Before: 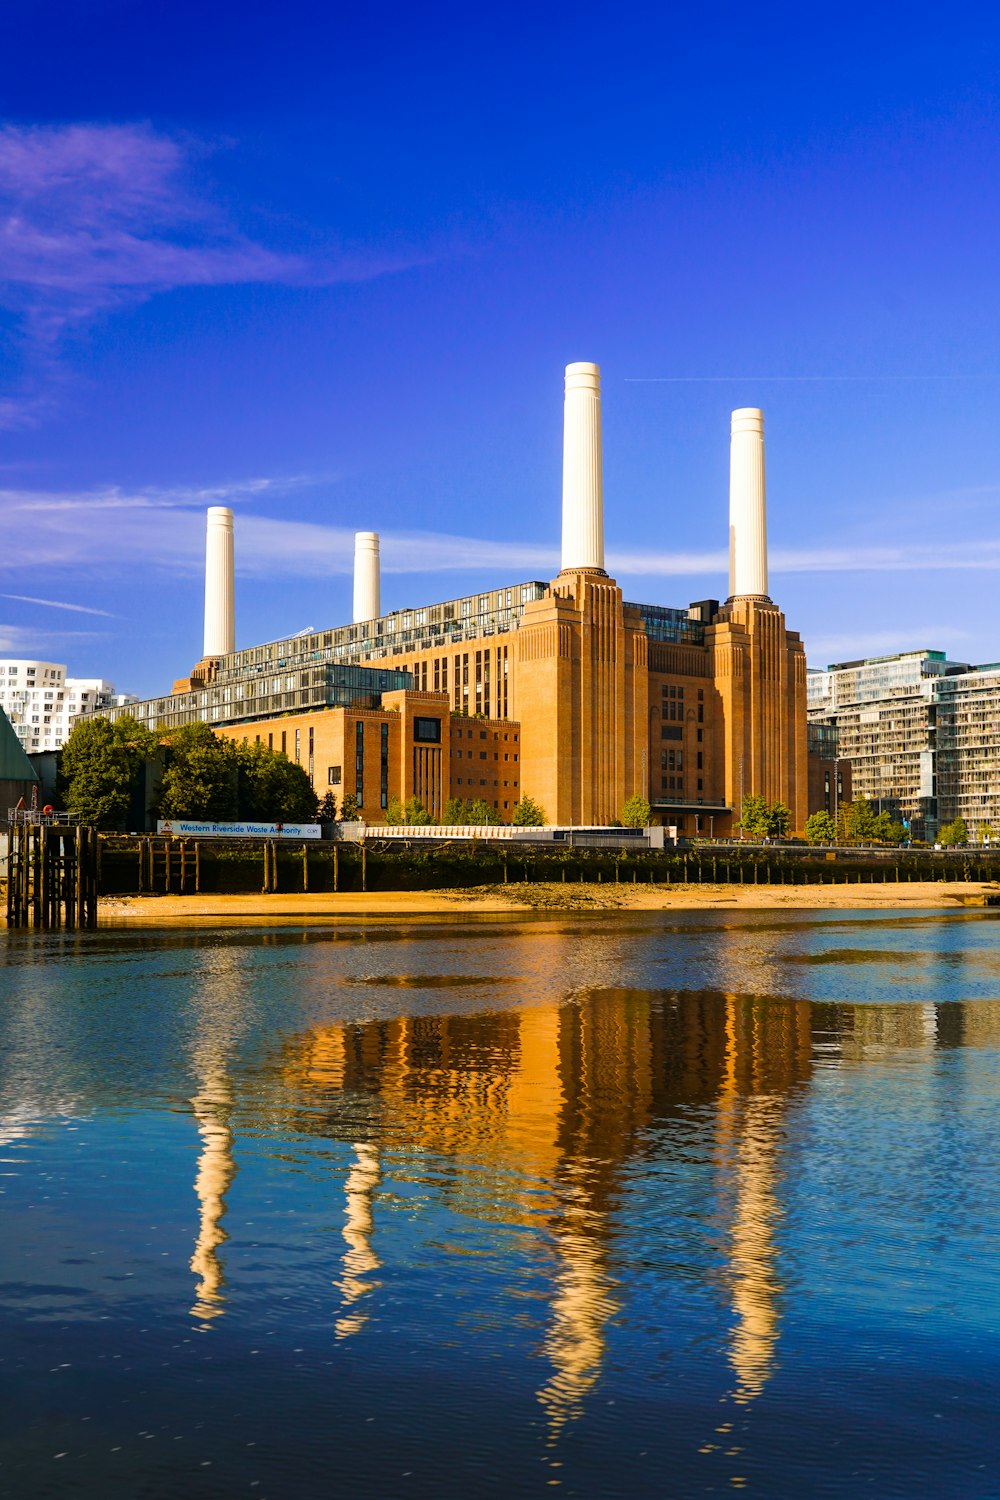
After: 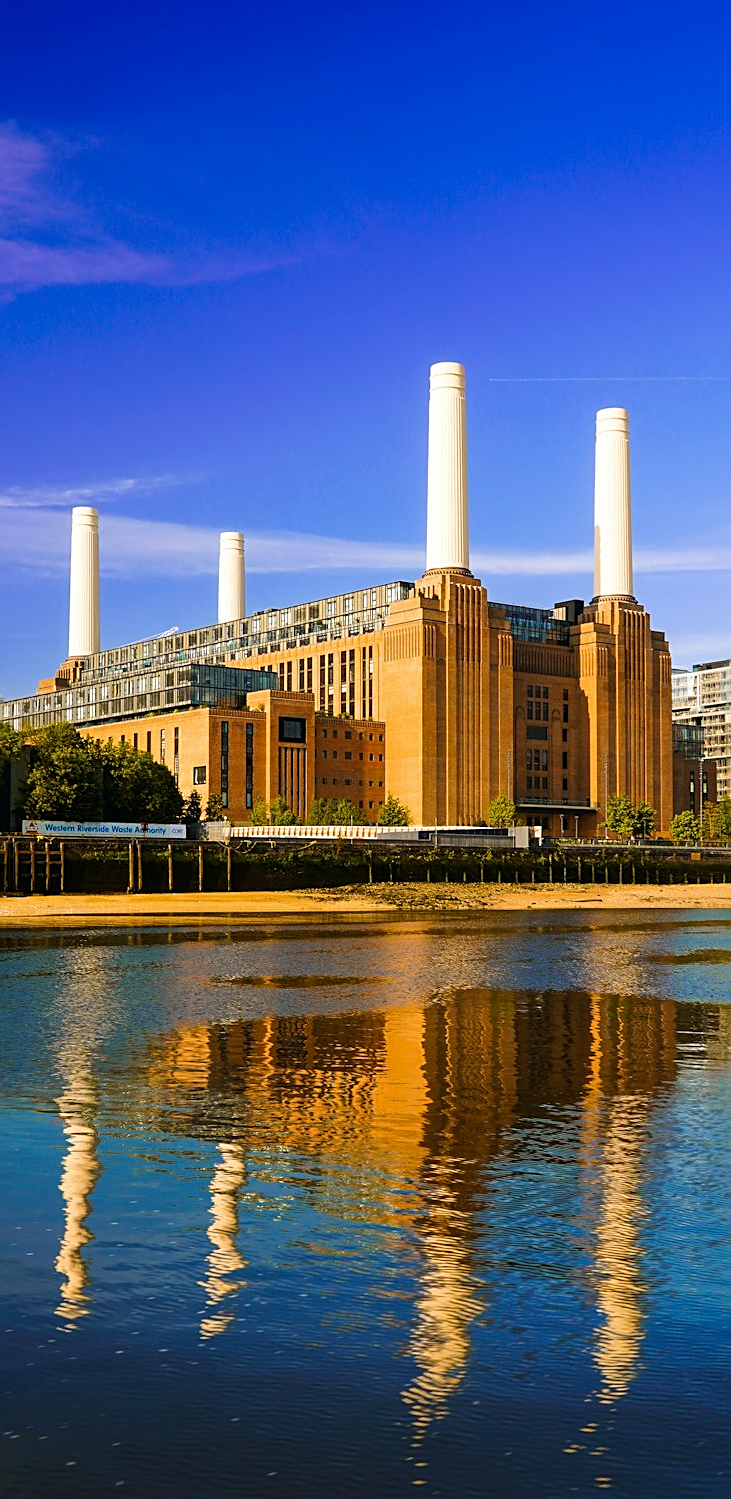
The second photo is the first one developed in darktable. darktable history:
sharpen: on, module defaults
crop: left 13.522%, top 0%, right 13.316%
